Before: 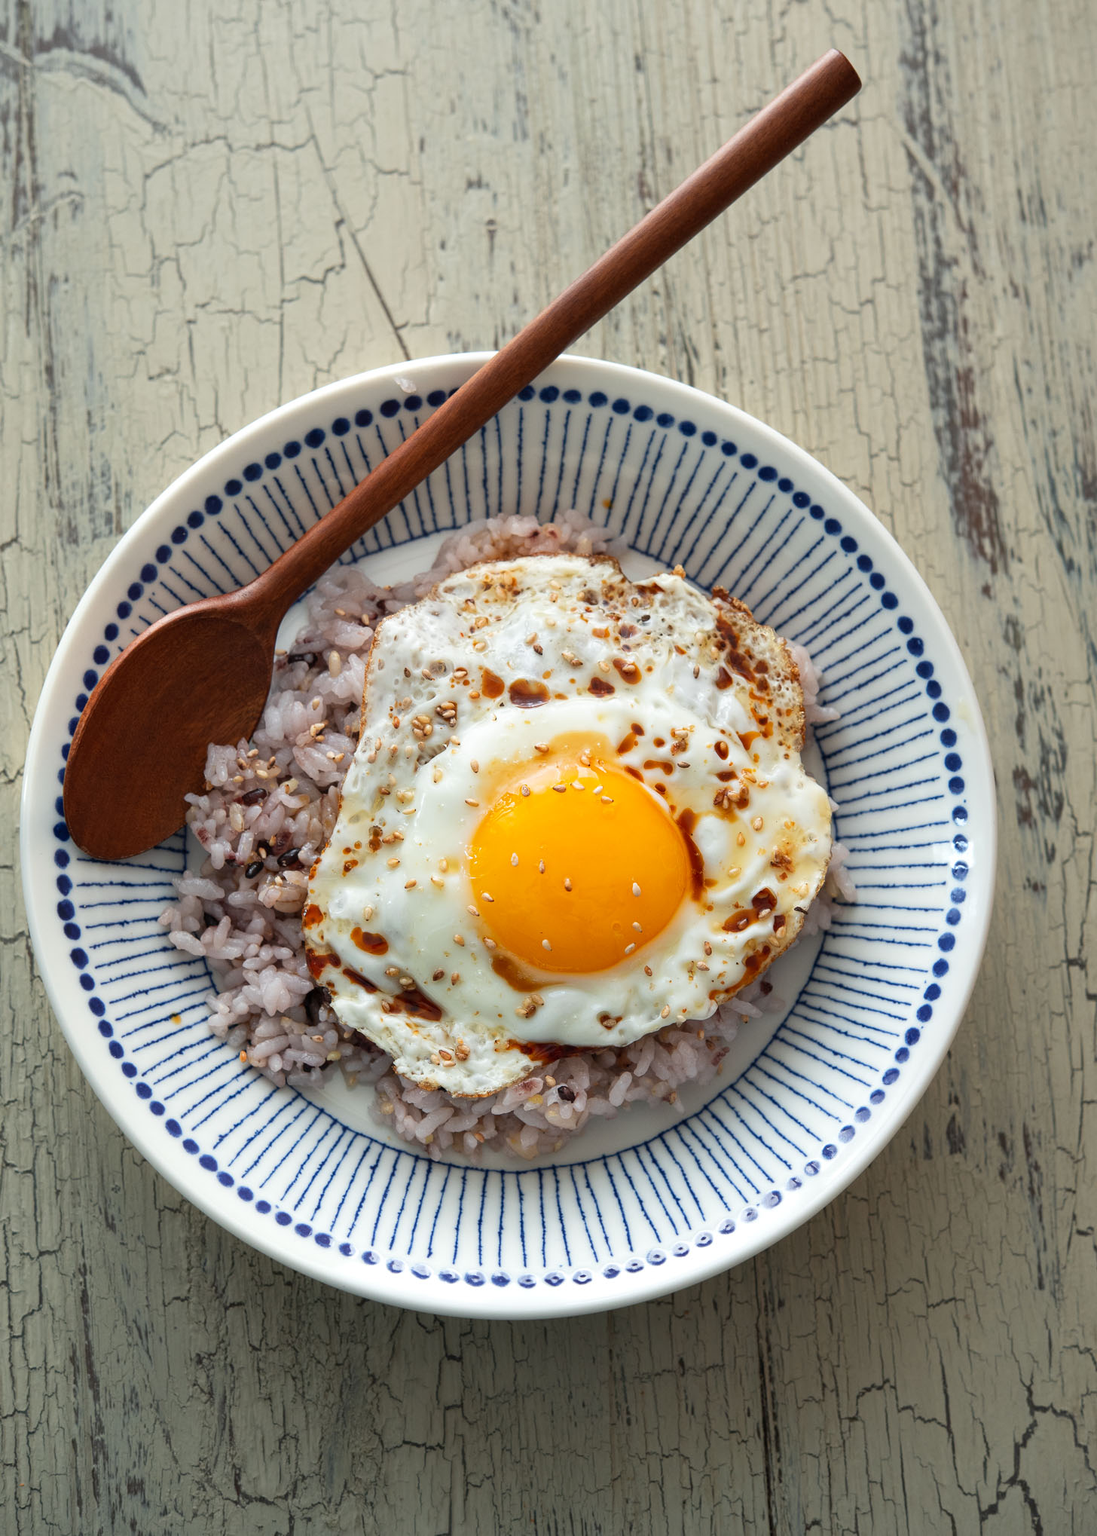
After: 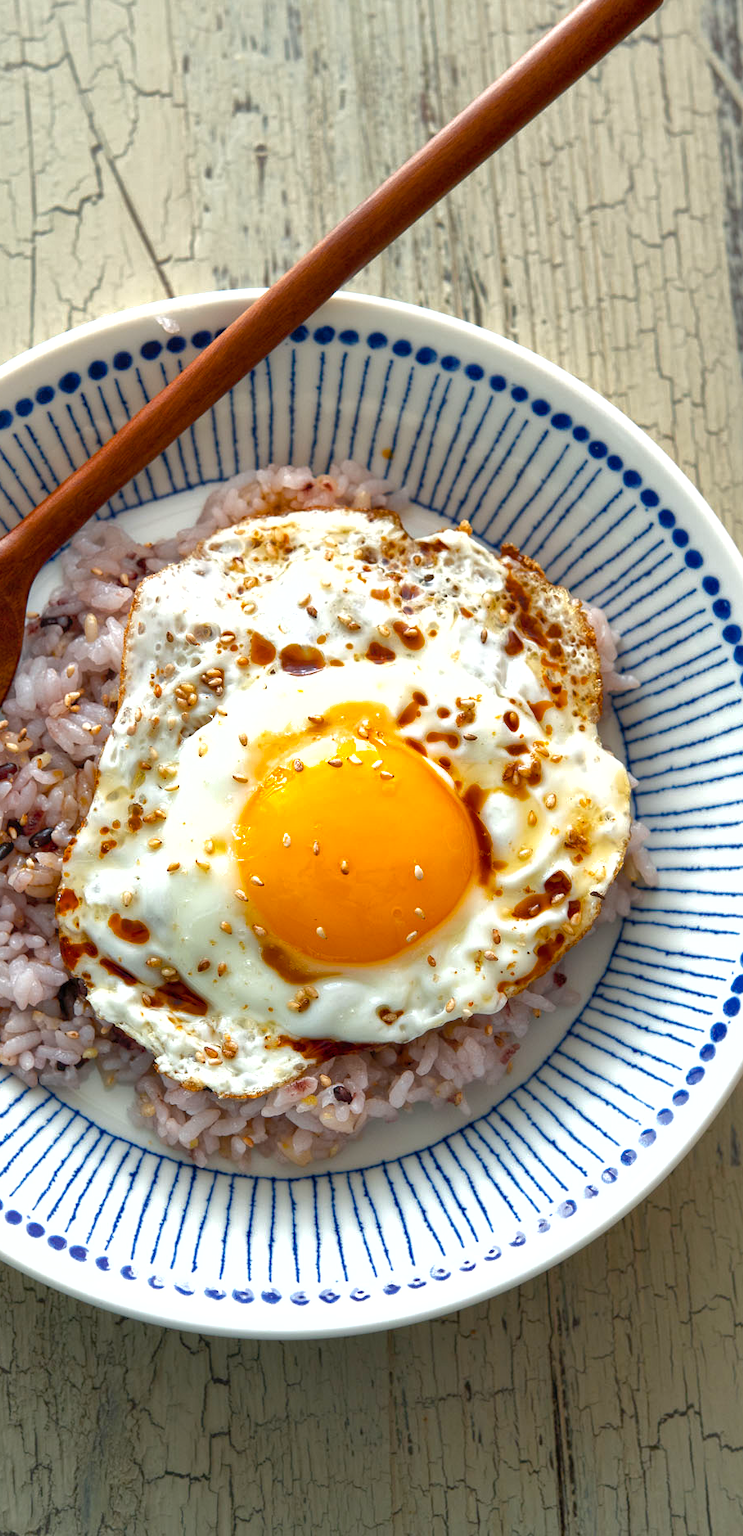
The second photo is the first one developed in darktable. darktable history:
crop and rotate: left 22.918%, top 5.629%, right 14.711%, bottom 2.247%
color balance rgb: perceptual saturation grading › mid-tones 6.33%, perceptual saturation grading › shadows 72.44%, perceptual brilliance grading › highlights 11.59%, contrast 5.05%
shadows and highlights: on, module defaults
